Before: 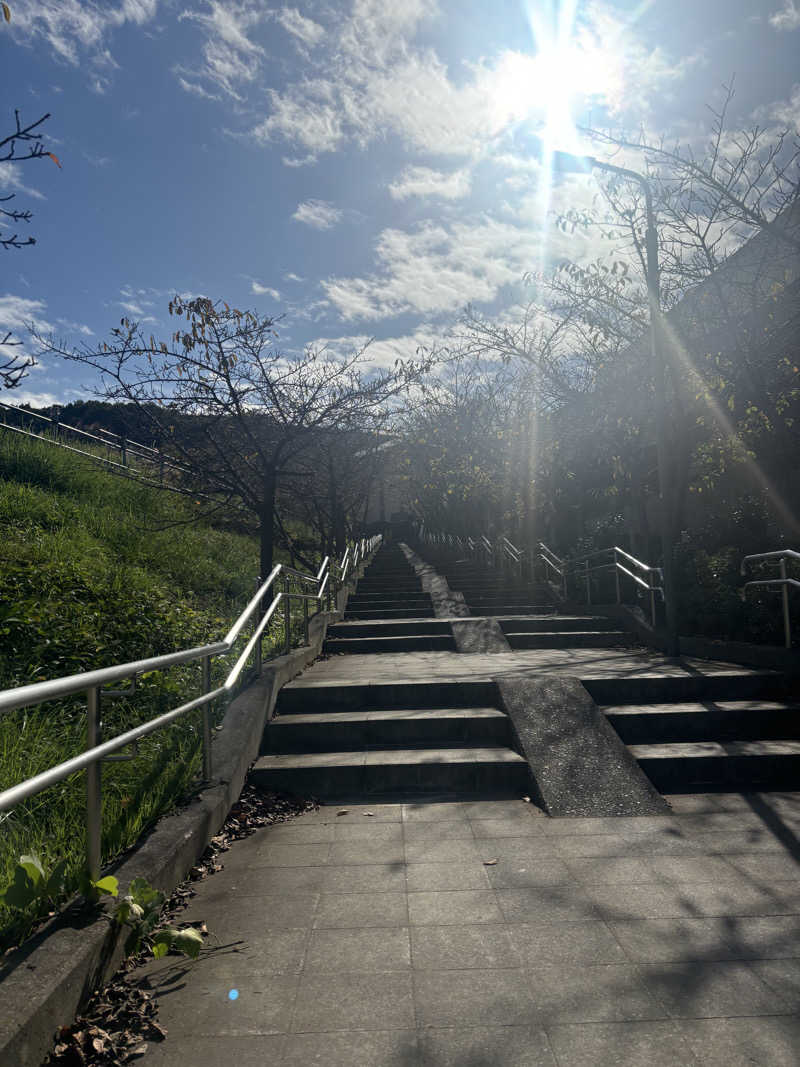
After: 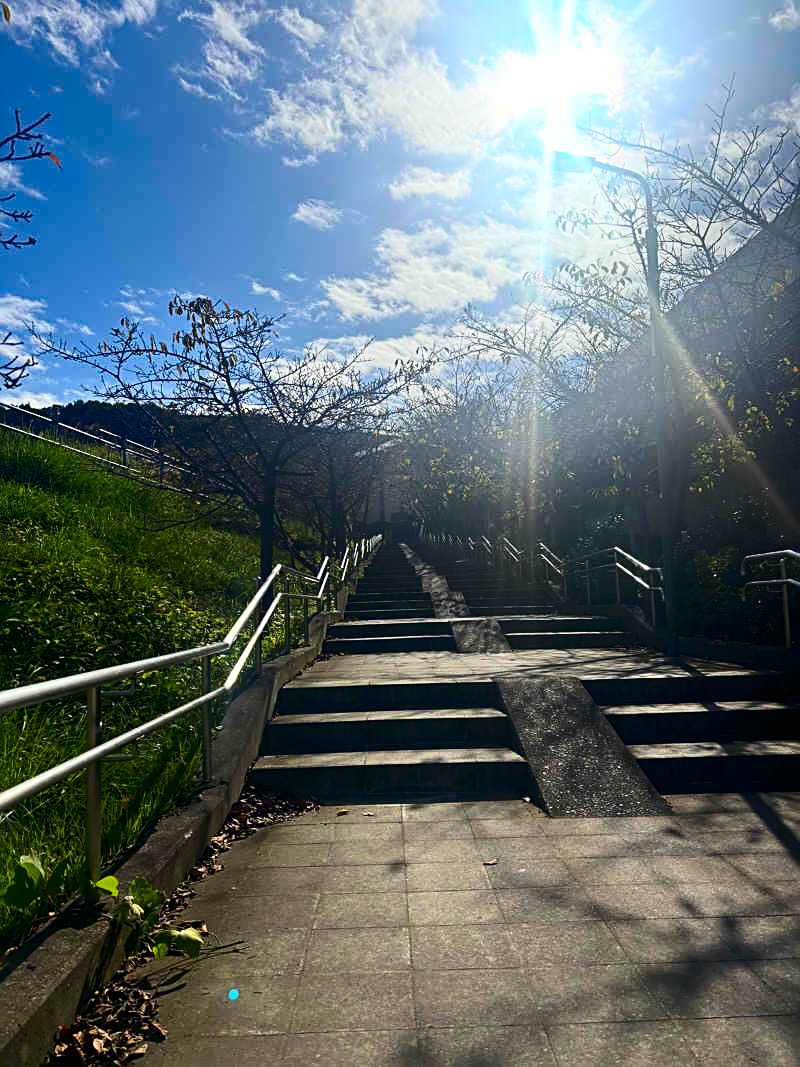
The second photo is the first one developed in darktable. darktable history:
sharpen: on, module defaults
contrast brightness saturation: contrast 0.265, brightness 0.024, saturation 0.876
